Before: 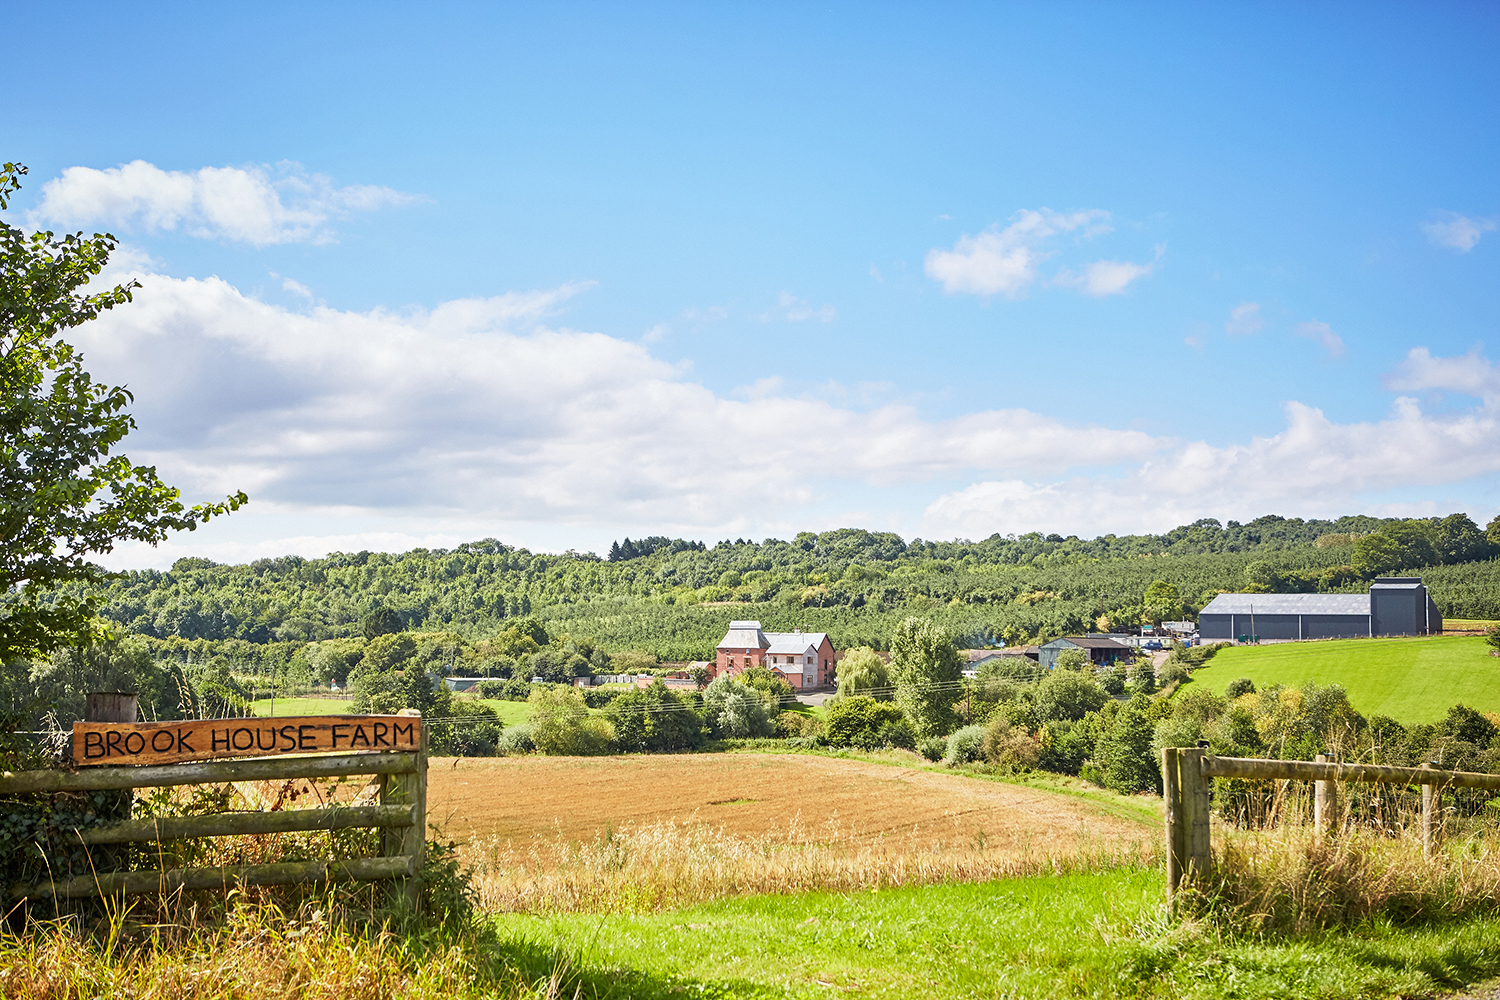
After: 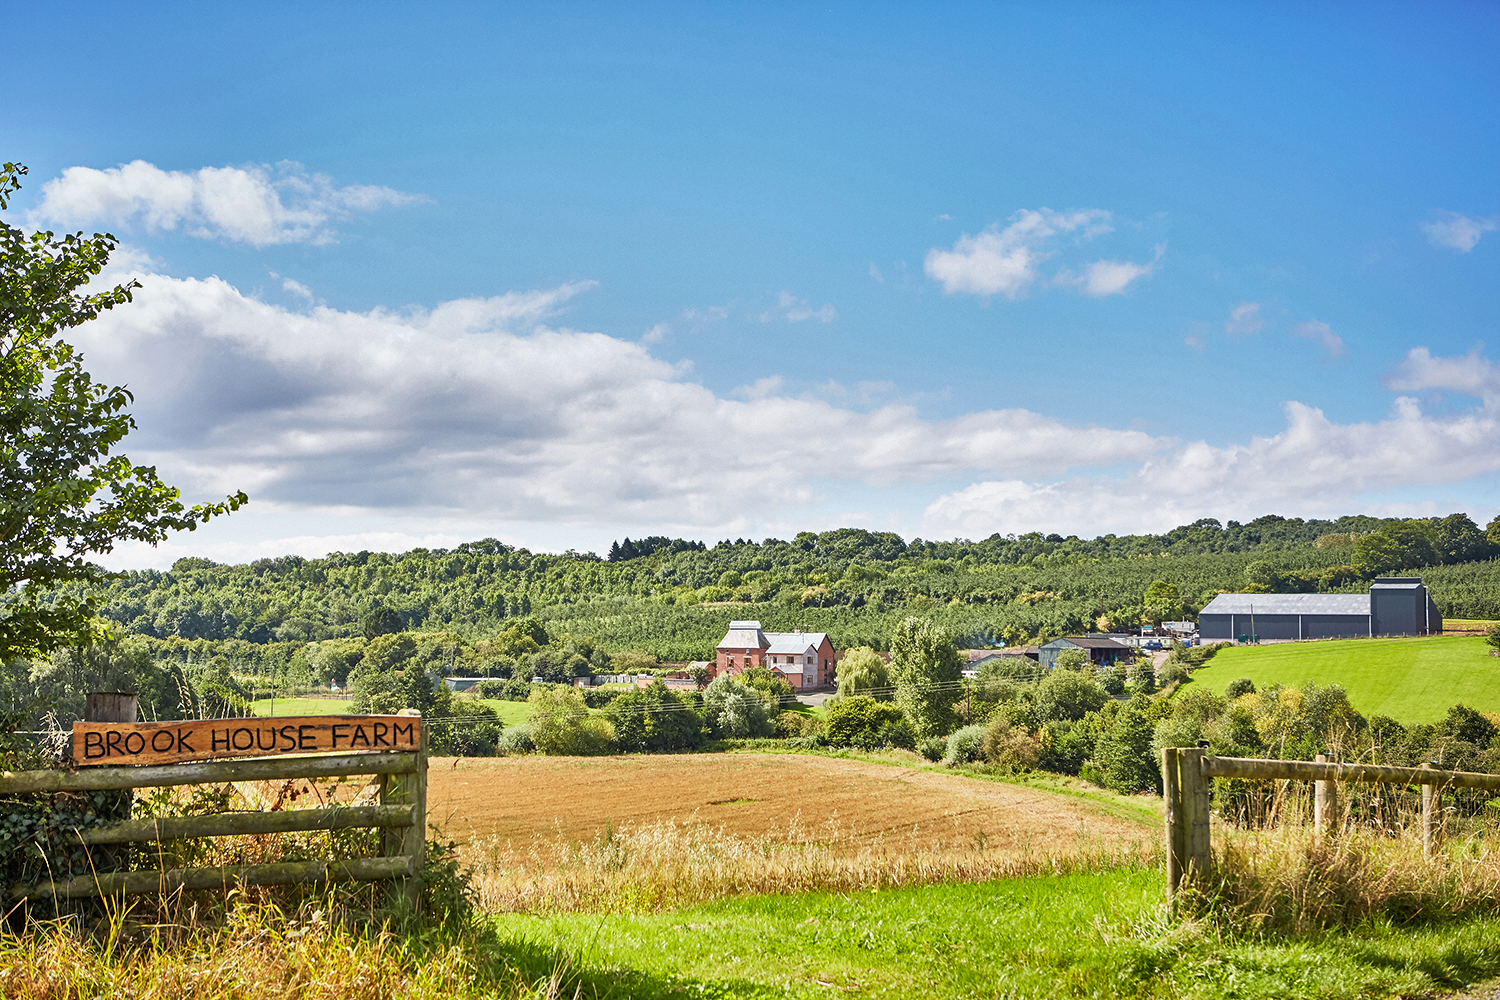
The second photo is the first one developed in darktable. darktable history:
exposure: compensate highlight preservation false
shadows and highlights: shadows 75, highlights -60.85, soften with gaussian
